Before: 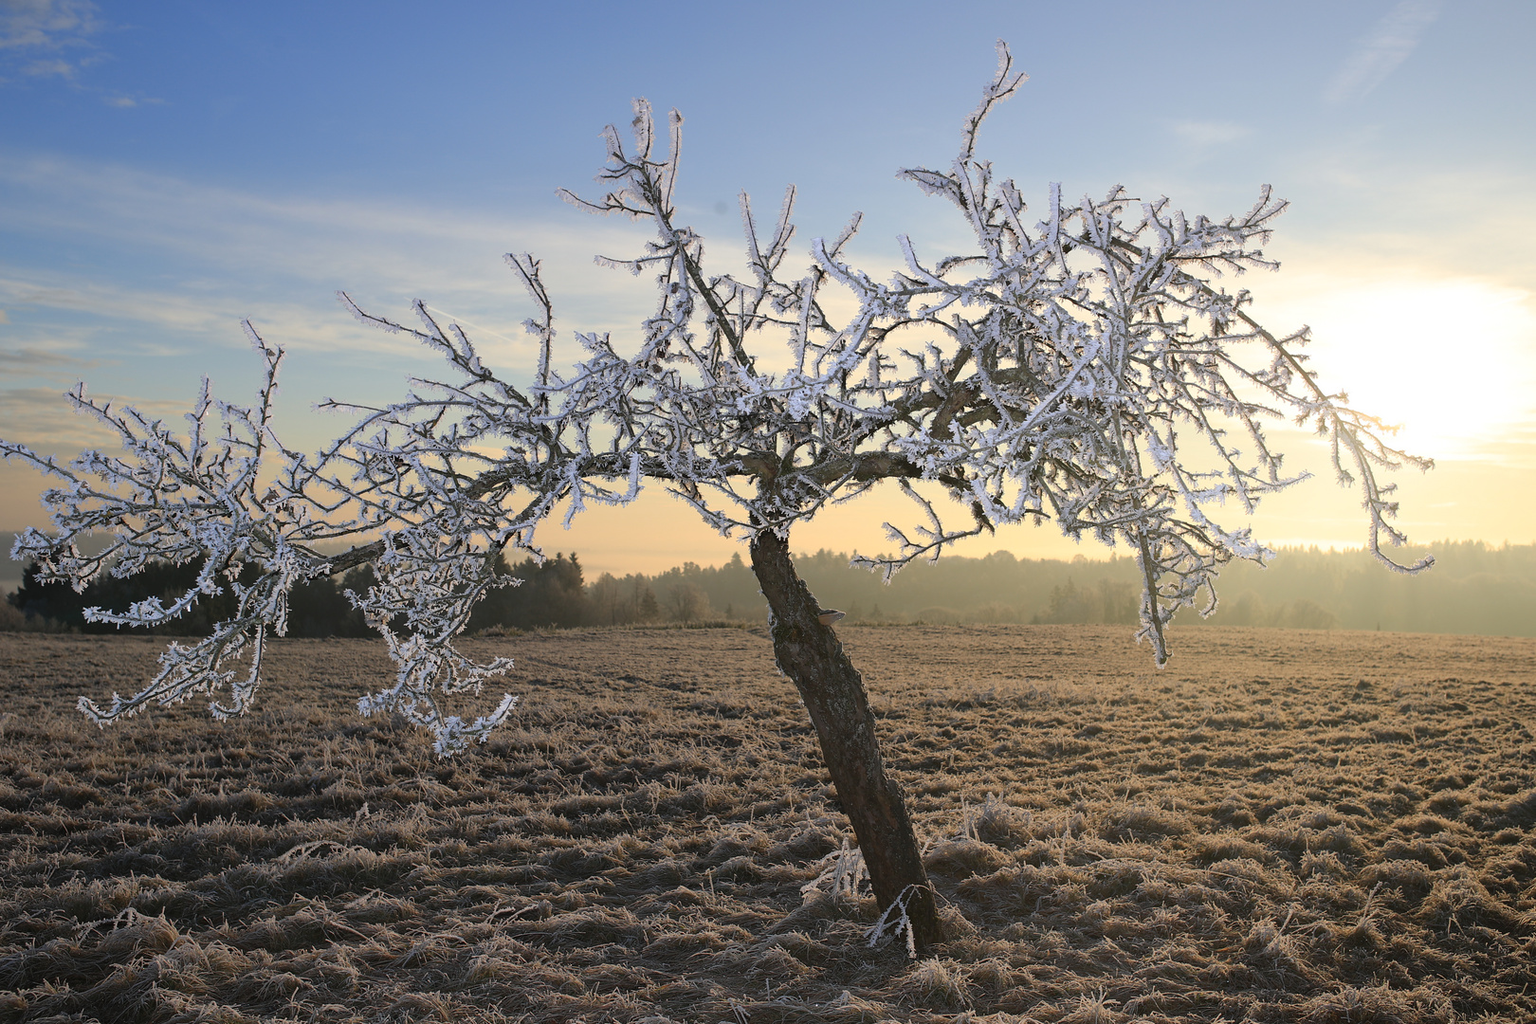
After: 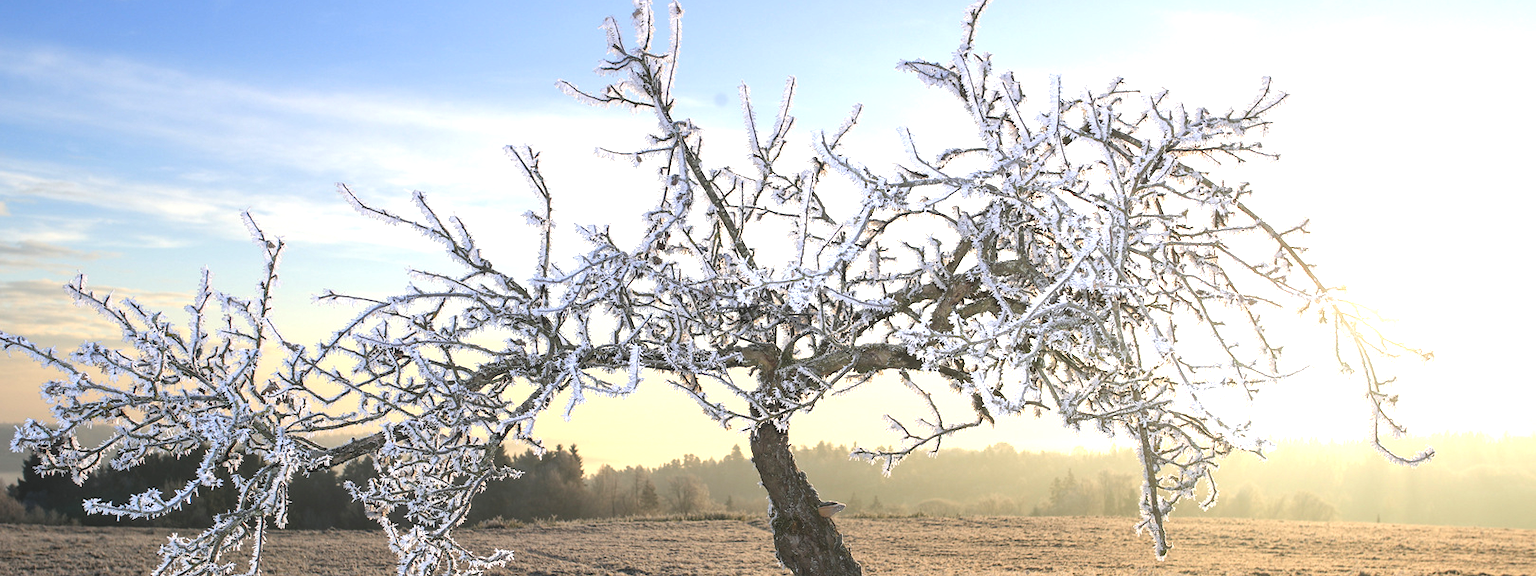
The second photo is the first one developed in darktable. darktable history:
crop and rotate: top 10.557%, bottom 33.058%
exposure: black level correction -0.005, exposure 1.004 EV, compensate exposure bias true, compensate highlight preservation false
local contrast: on, module defaults
